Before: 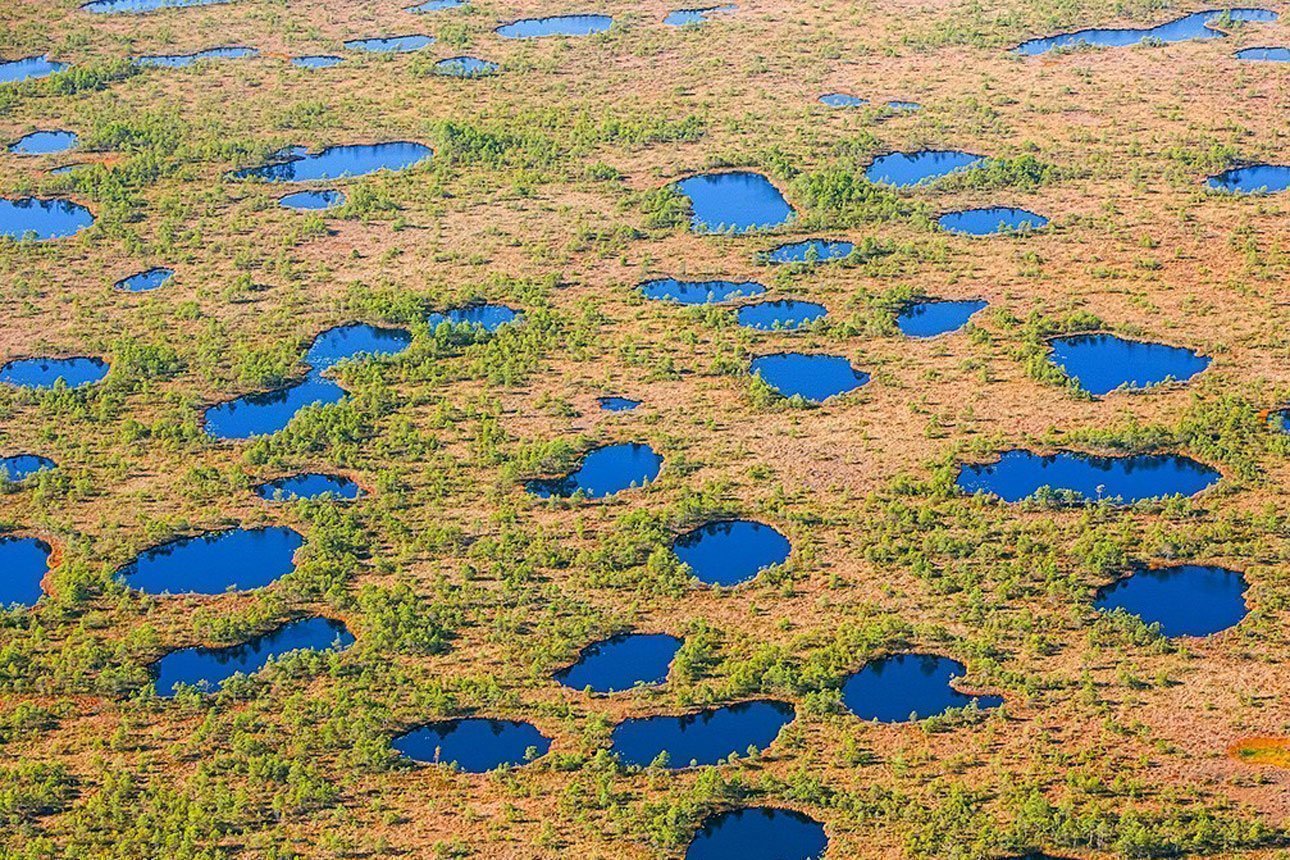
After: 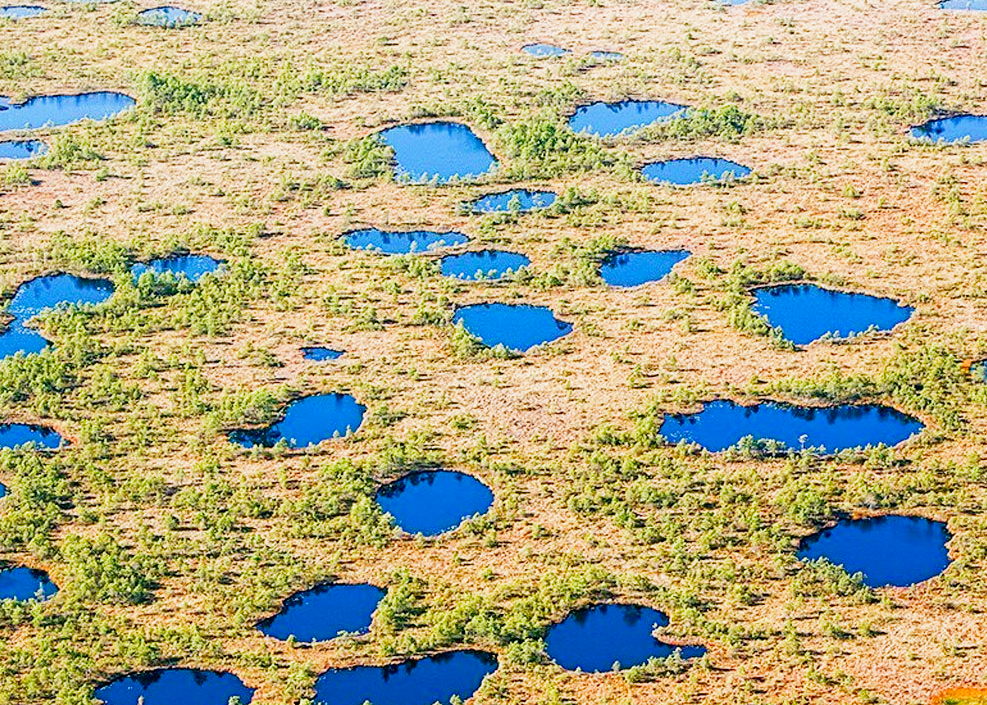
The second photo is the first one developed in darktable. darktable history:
exposure: exposure -0.01 EV, compensate highlight preservation false
filmic rgb: middle gray luminance 12.74%, black relative exposure -10.13 EV, white relative exposure 3.47 EV, threshold 6 EV, target black luminance 0%, hardness 5.74, latitude 44.69%, contrast 1.221, highlights saturation mix 5%, shadows ↔ highlights balance 26.78%, add noise in highlights 0, preserve chrominance no, color science v3 (2019), use custom middle-gray values true, iterations of high-quality reconstruction 0, contrast in highlights soft, enable highlight reconstruction true
crop: left 23.095%, top 5.827%, bottom 11.854%
